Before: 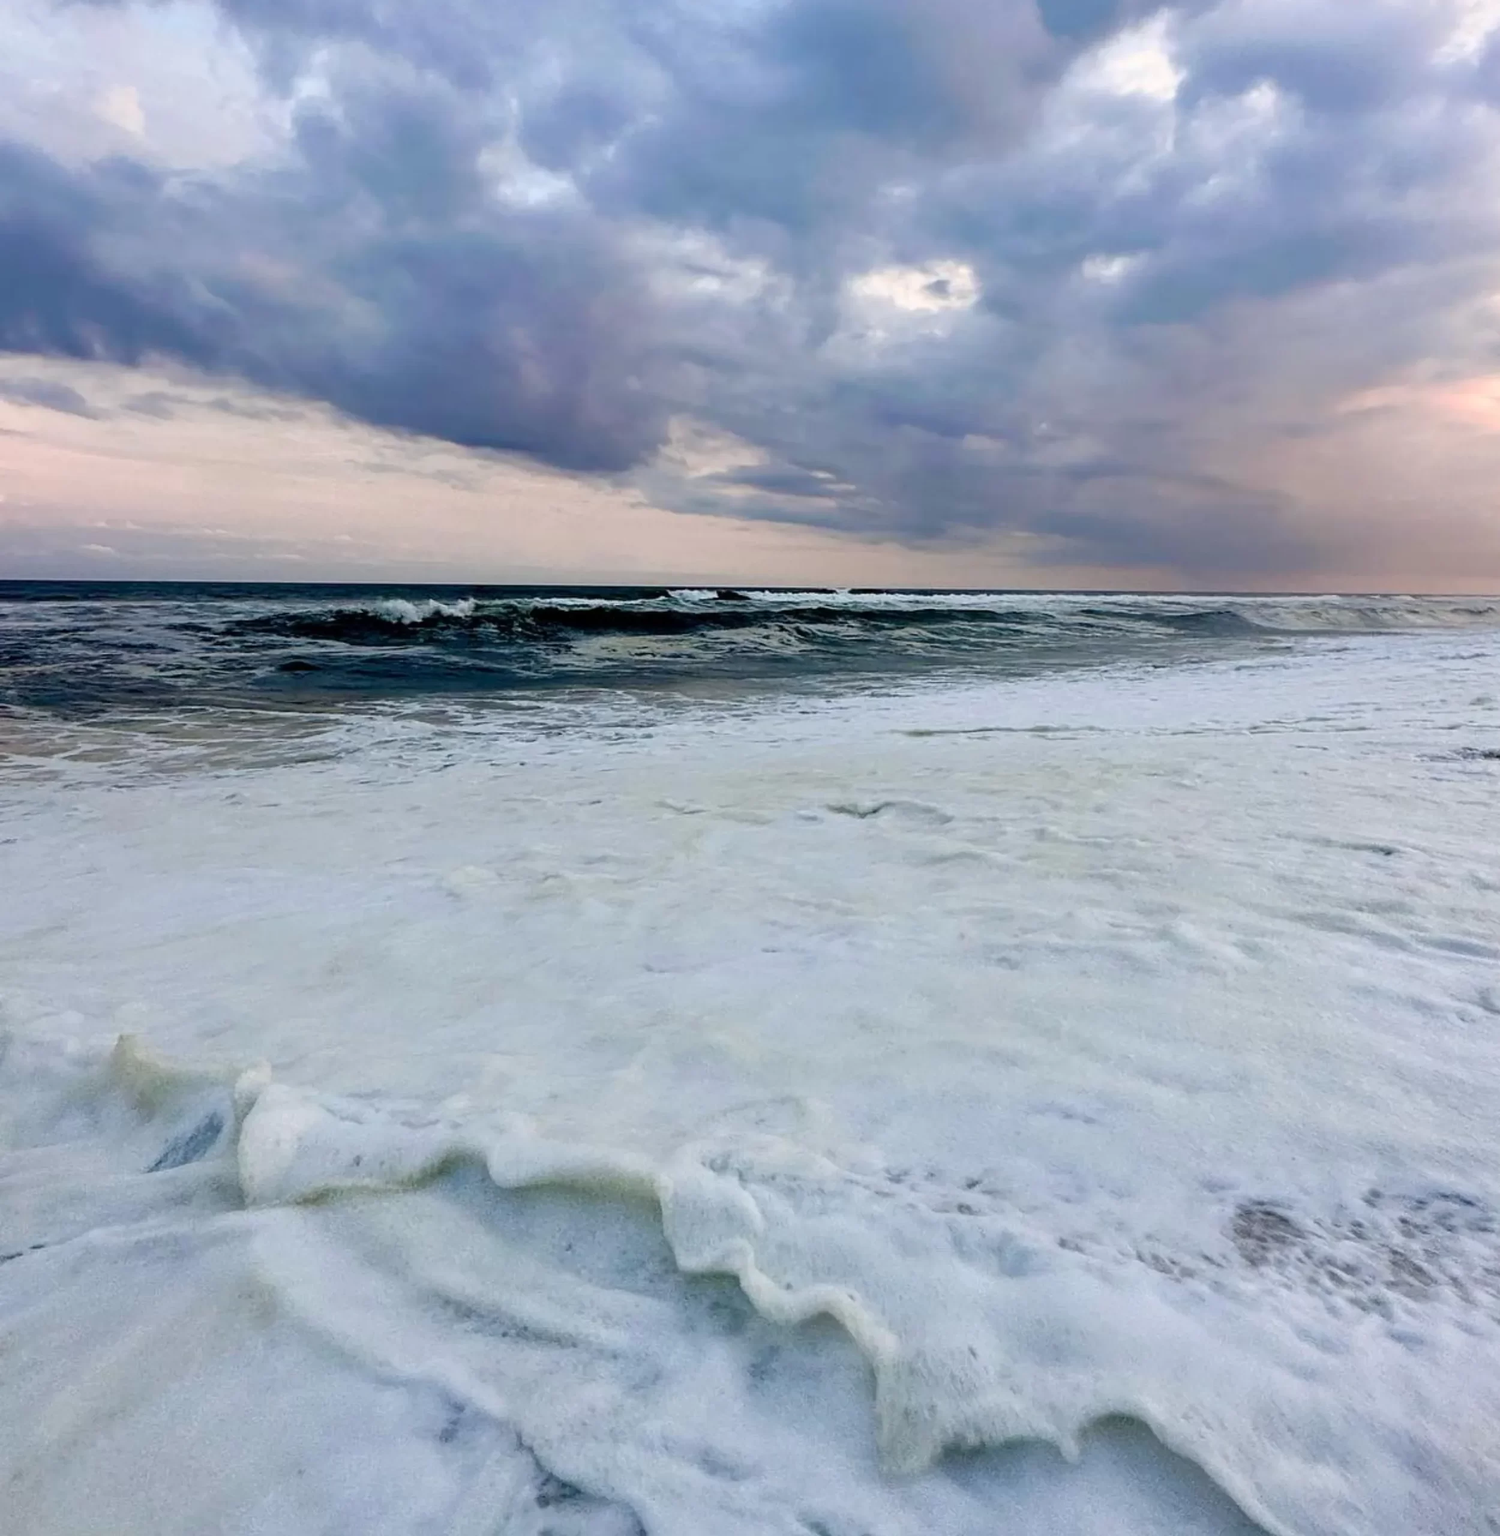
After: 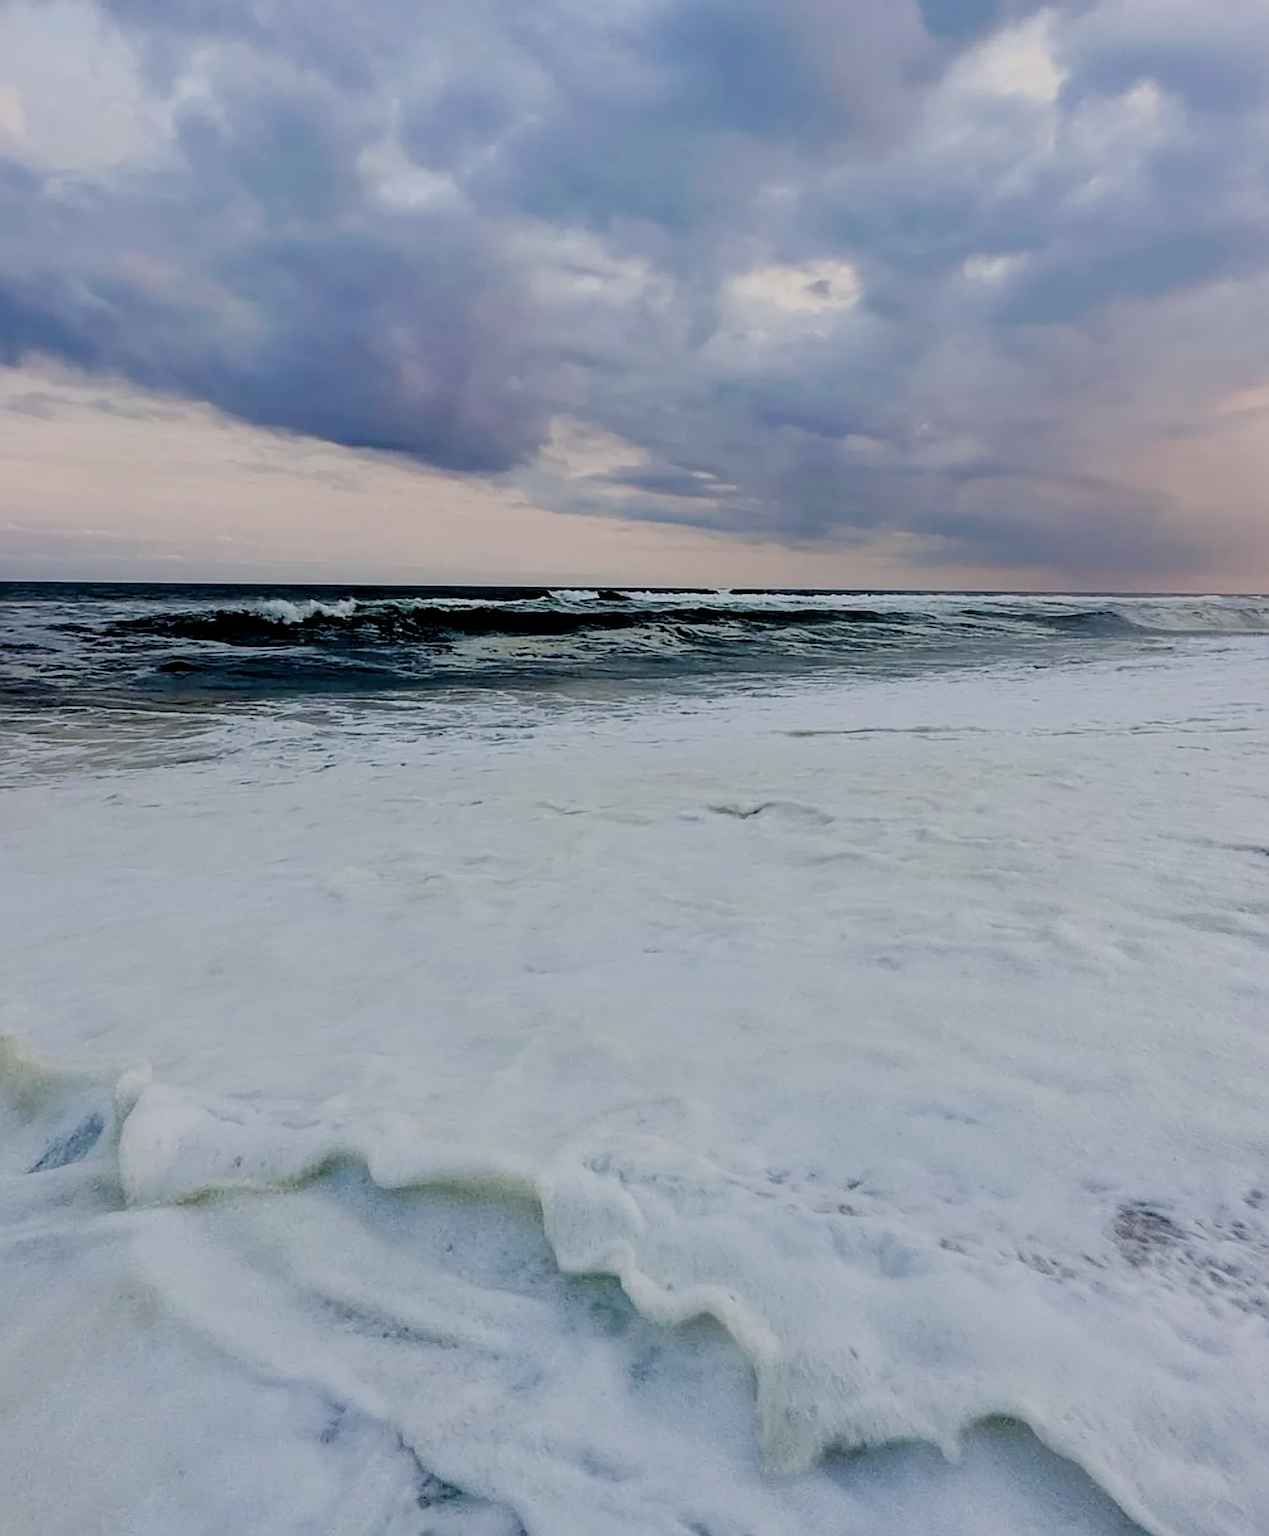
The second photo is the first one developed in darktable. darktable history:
filmic rgb: black relative exposure -6.91 EV, white relative exposure 5.69 EV, hardness 2.85
crop: left 7.975%, right 7.424%
sharpen: on, module defaults
